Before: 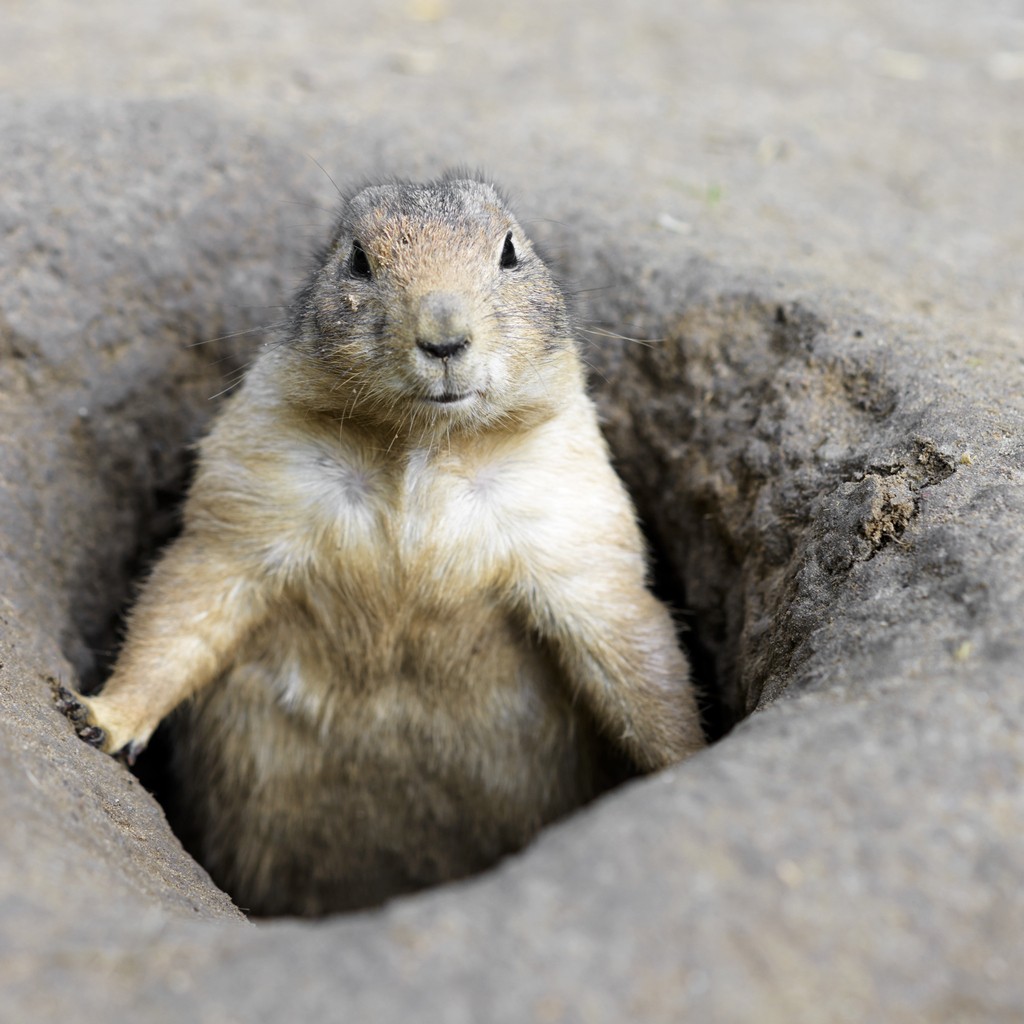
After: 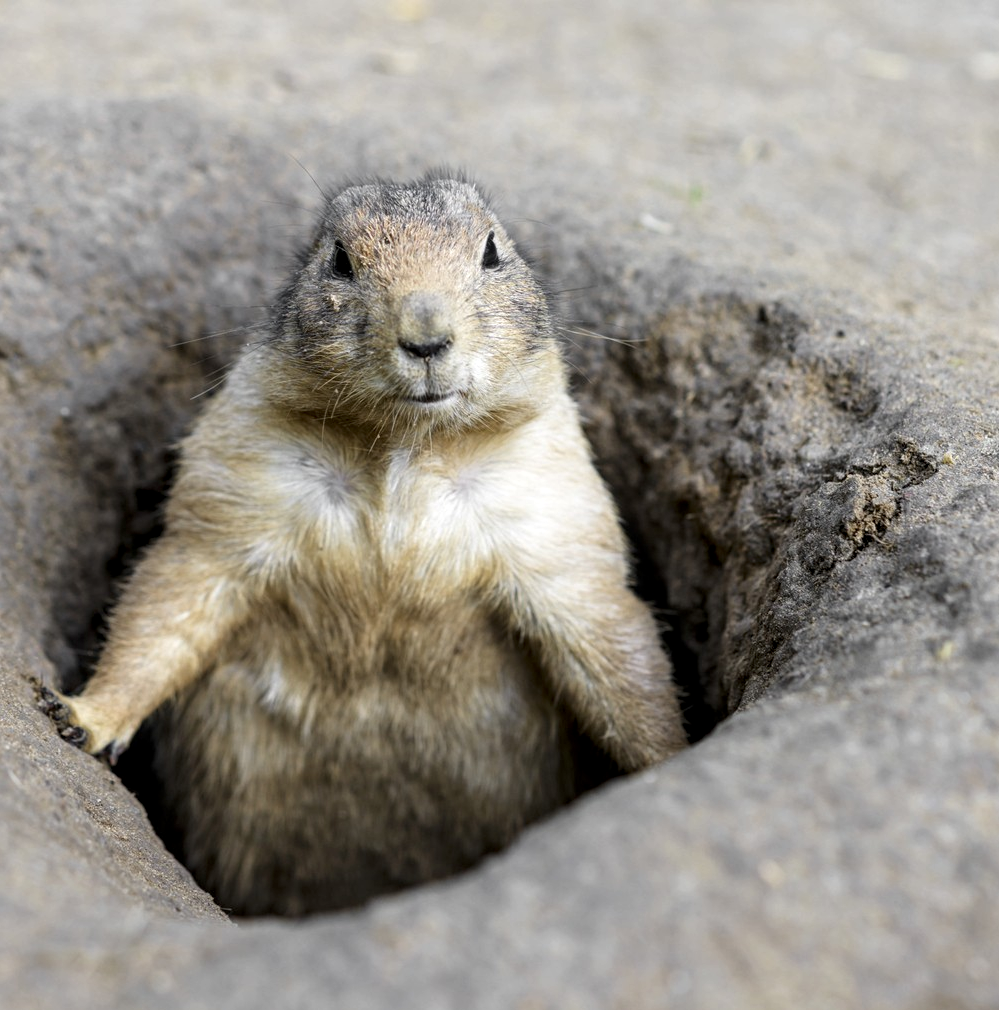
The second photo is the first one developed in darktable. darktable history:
local contrast: detail 130%
crop and rotate: left 1.774%, right 0.633%, bottom 1.28%
